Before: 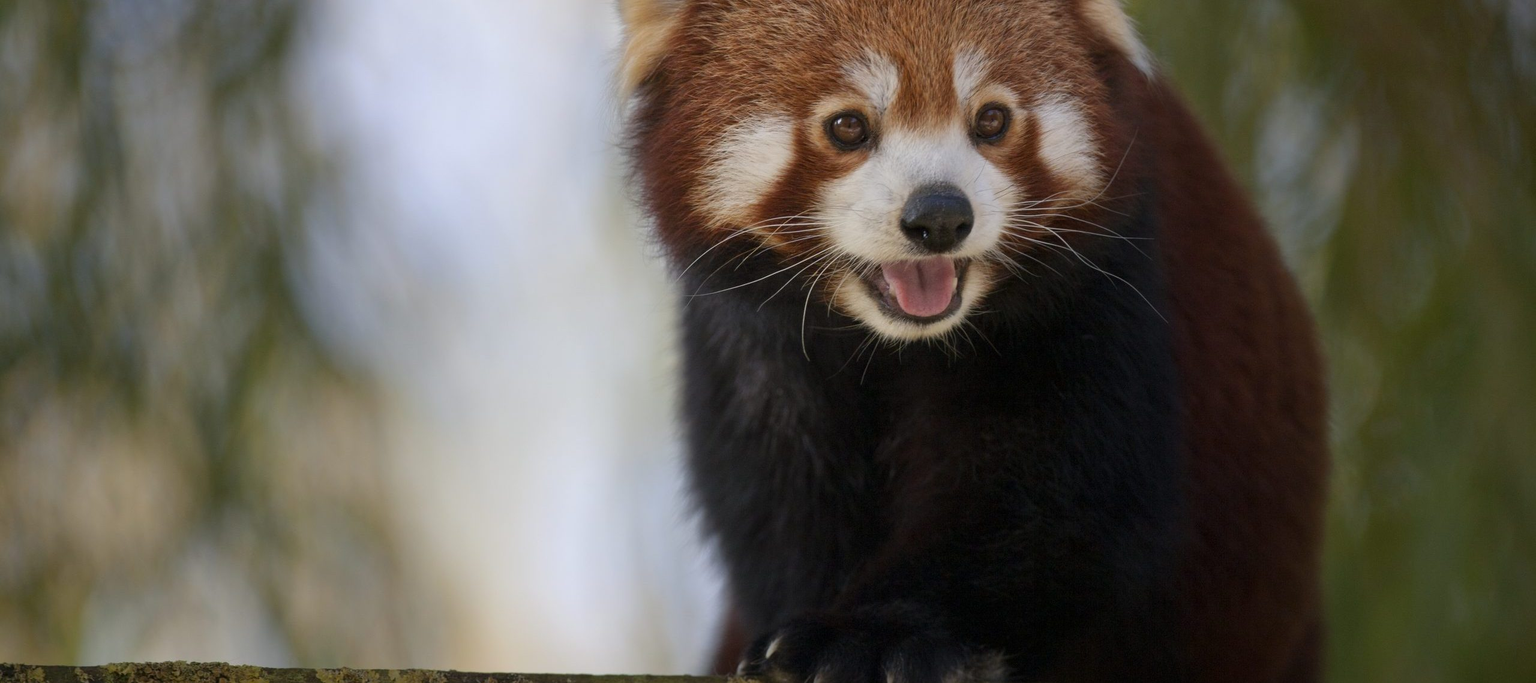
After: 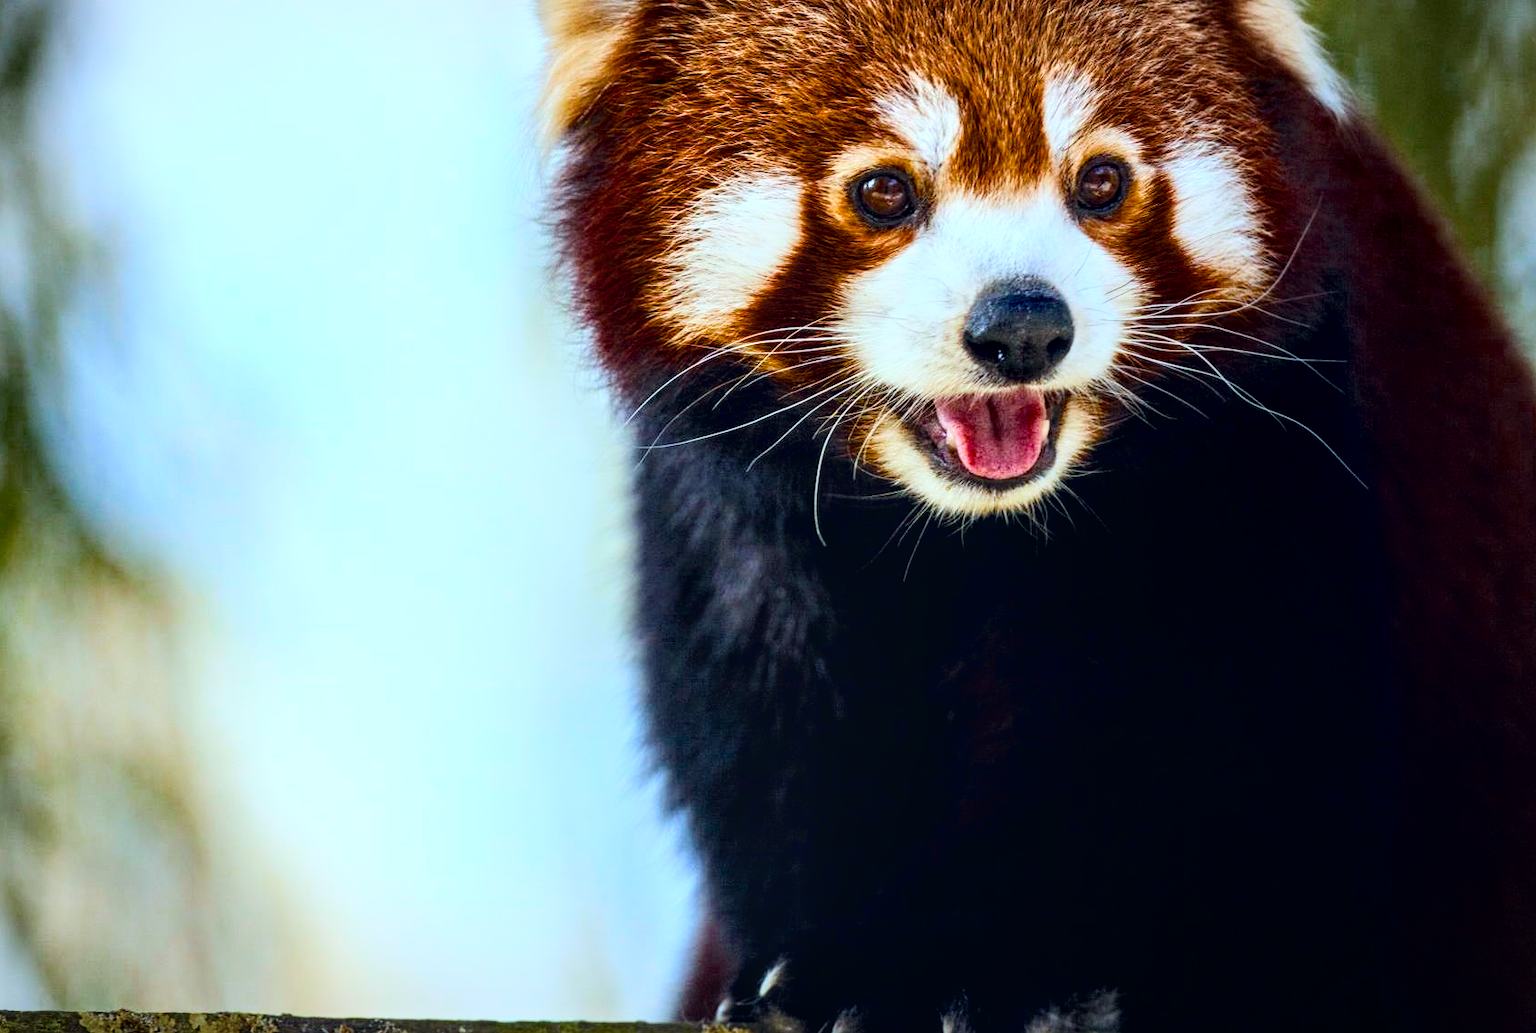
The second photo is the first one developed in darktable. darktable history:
color balance rgb: power › hue 60.03°, global offset › chroma 0.105%, global offset › hue 253.97°, linear chroma grading › global chroma 14.422%, perceptual saturation grading › global saturation 20%, perceptual saturation grading › highlights -25.135%, perceptual saturation grading › shadows 49.632%, global vibrance -1.038%, saturation formula JzAzBz (2021)
crop: left 17.171%, right 16.67%
local contrast: detail 140%
color correction: highlights a* -11.35, highlights b* -15.42
contrast brightness saturation: saturation 0.181
vignetting: brightness -0.188, saturation -0.301, automatic ratio true
base curve: curves: ch0 [(0, 0) (0.007, 0.004) (0.027, 0.03) (0.046, 0.07) (0.207, 0.54) (0.442, 0.872) (0.673, 0.972) (1, 1)]
